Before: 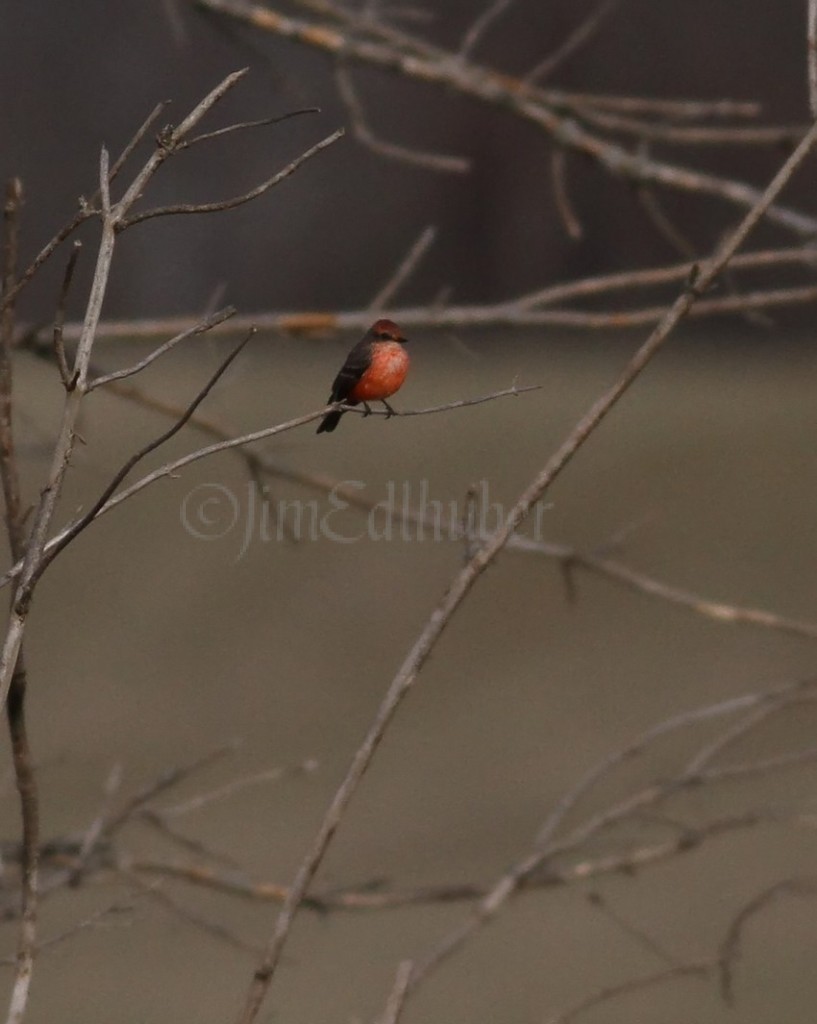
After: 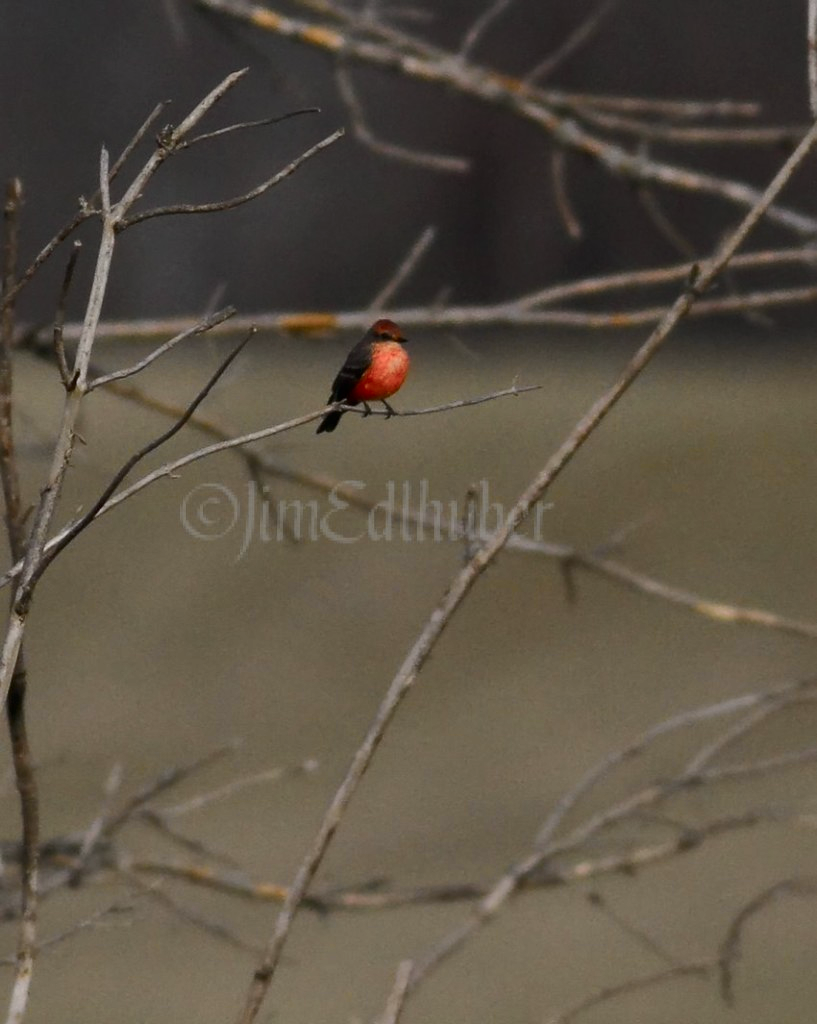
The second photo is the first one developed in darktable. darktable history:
tone curve: curves: ch0 [(0, 0) (0.037, 0.011) (0.131, 0.108) (0.279, 0.279) (0.476, 0.554) (0.617, 0.693) (0.704, 0.77) (0.813, 0.852) (0.916, 0.924) (1, 0.993)]; ch1 [(0, 0) (0.318, 0.278) (0.444, 0.427) (0.493, 0.492) (0.508, 0.502) (0.534, 0.531) (0.562, 0.571) (0.626, 0.667) (0.746, 0.764) (1, 1)]; ch2 [(0, 0) (0.316, 0.292) (0.381, 0.37) (0.423, 0.448) (0.476, 0.492) (0.502, 0.498) (0.522, 0.518) (0.533, 0.532) (0.586, 0.631) (0.634, 0.663) (0.7, 0.7) (0.861, 0.808) (1, 0.951)], color space Lab, independent channels, preserve colors none
tone equalizer: -8 EV -0.002 EV, -7 EV 0.005 EV, -6 EV -0.009 EV, -5 EV 0.011 EV, -4 EV -0.012 EV, -3 EV 0.007 EV, -2 EV -0.062 EV, -1 EV -0.293 EV, +0 EV -0.582 EV, smoothing diameter 2%, edges refinement/feathering 20, mask exposure compensation -1.57 EV, filter diffusion 5
